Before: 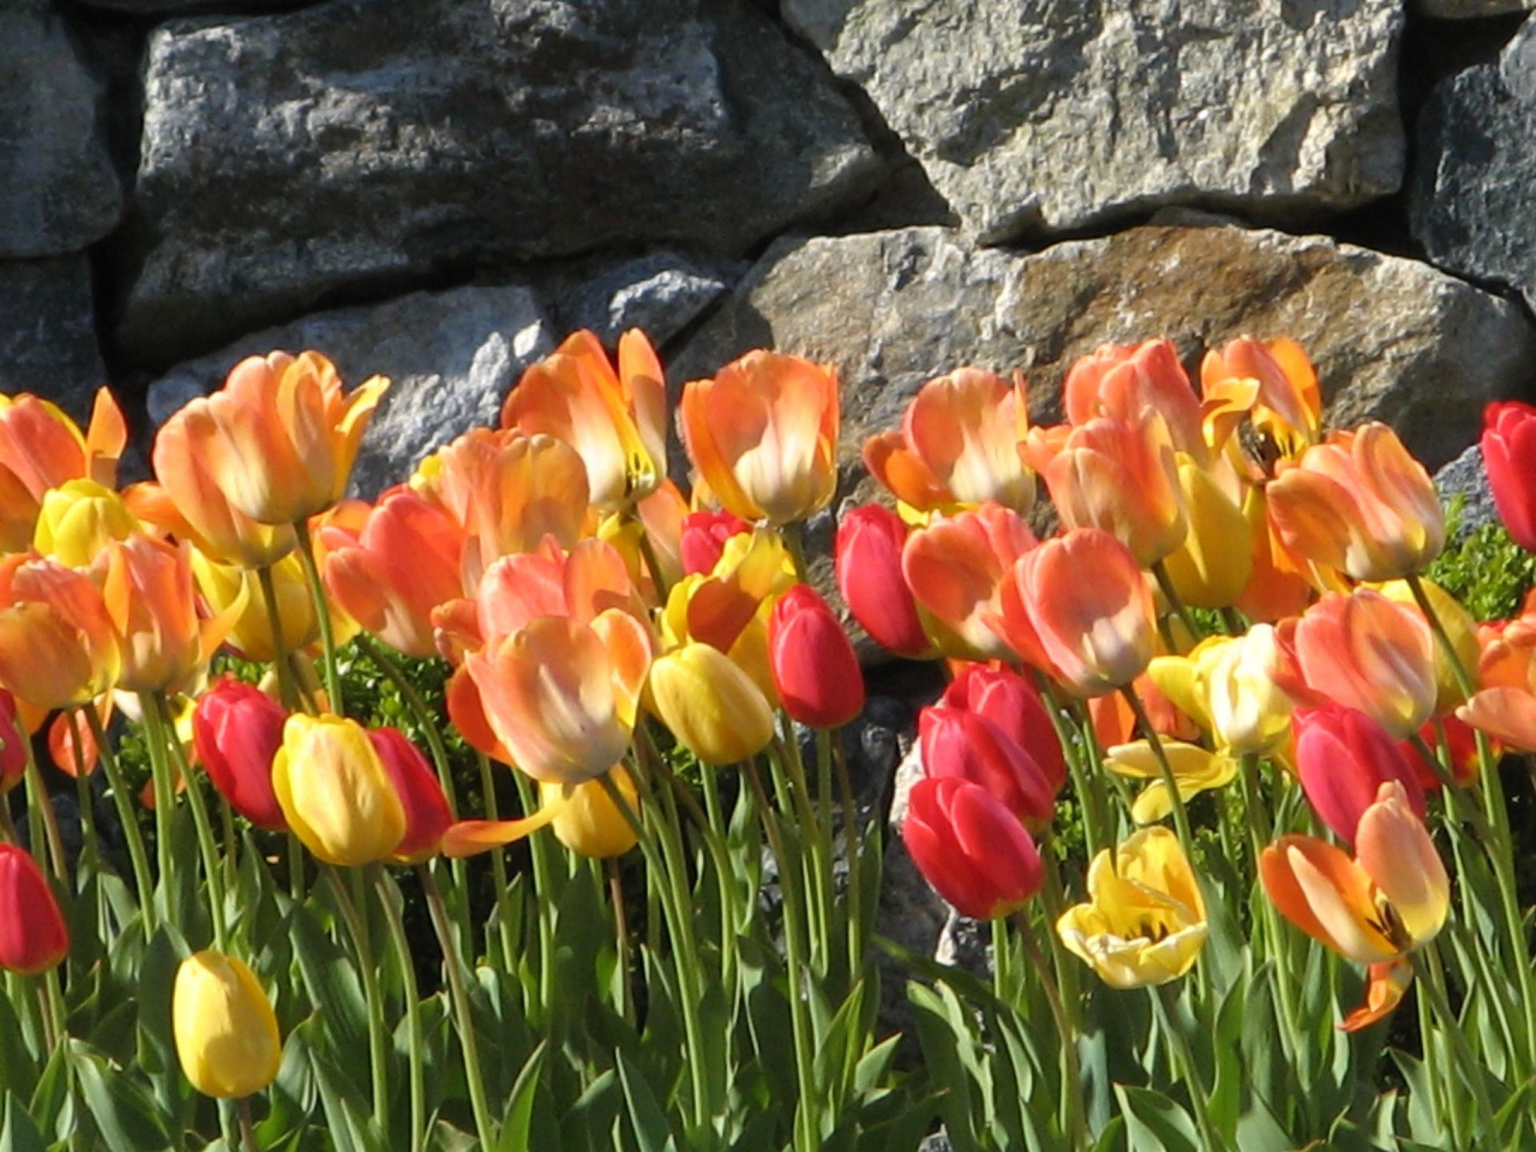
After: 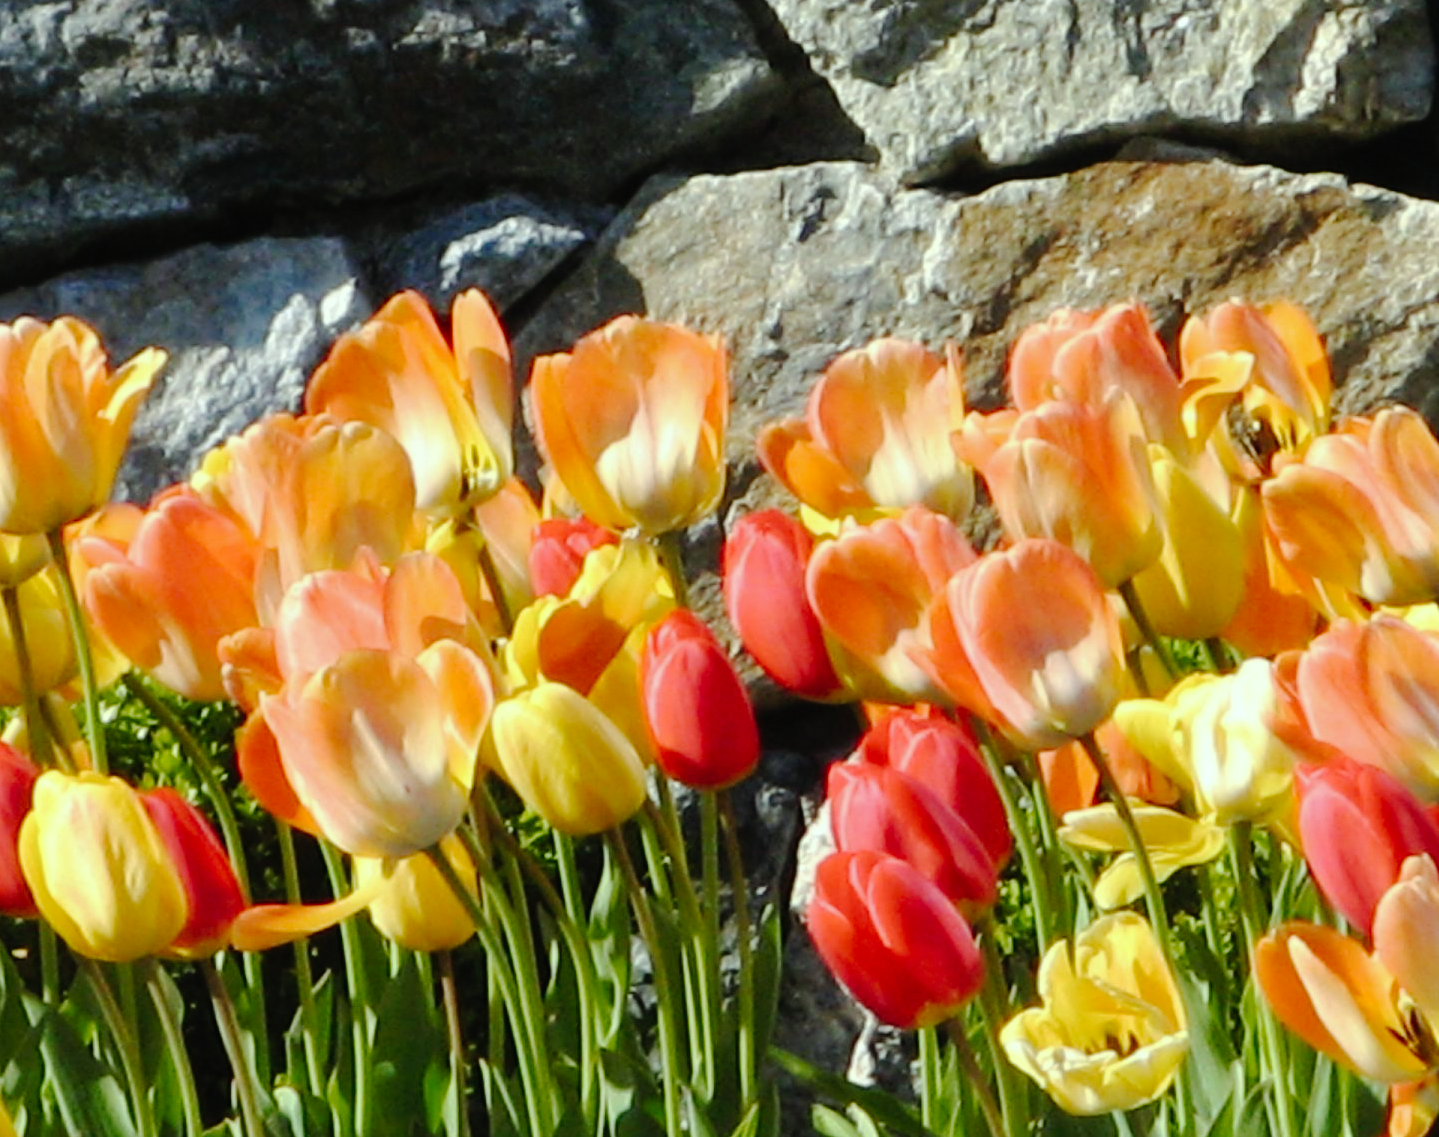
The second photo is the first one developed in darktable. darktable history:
color correction: highlights a* -6.57, highlights b* 0.867
crop: left 16.761%, top 8.453%, right 8.286%, bottom 12.562%
tone curve: curves: ch0 [(0, 0) (0.003, 0.012) (0.011, 0.014) (0.025, 0.019) (0.044, 0.028) (0.069, 0.039) (0.1, 0.056) (0.136, 0.093) (0.177, 0.147) (0.224, 0.214) (0.277, 0.29) (0.335, 0.381) (0.399, 0.476) (0.468, 0.557) (0.543, 0.635) (0.623, 0.697) (0.709, 0.764) (0.801, 0.831) (0.898, 0.917) (1, 1)], preserve colors none
